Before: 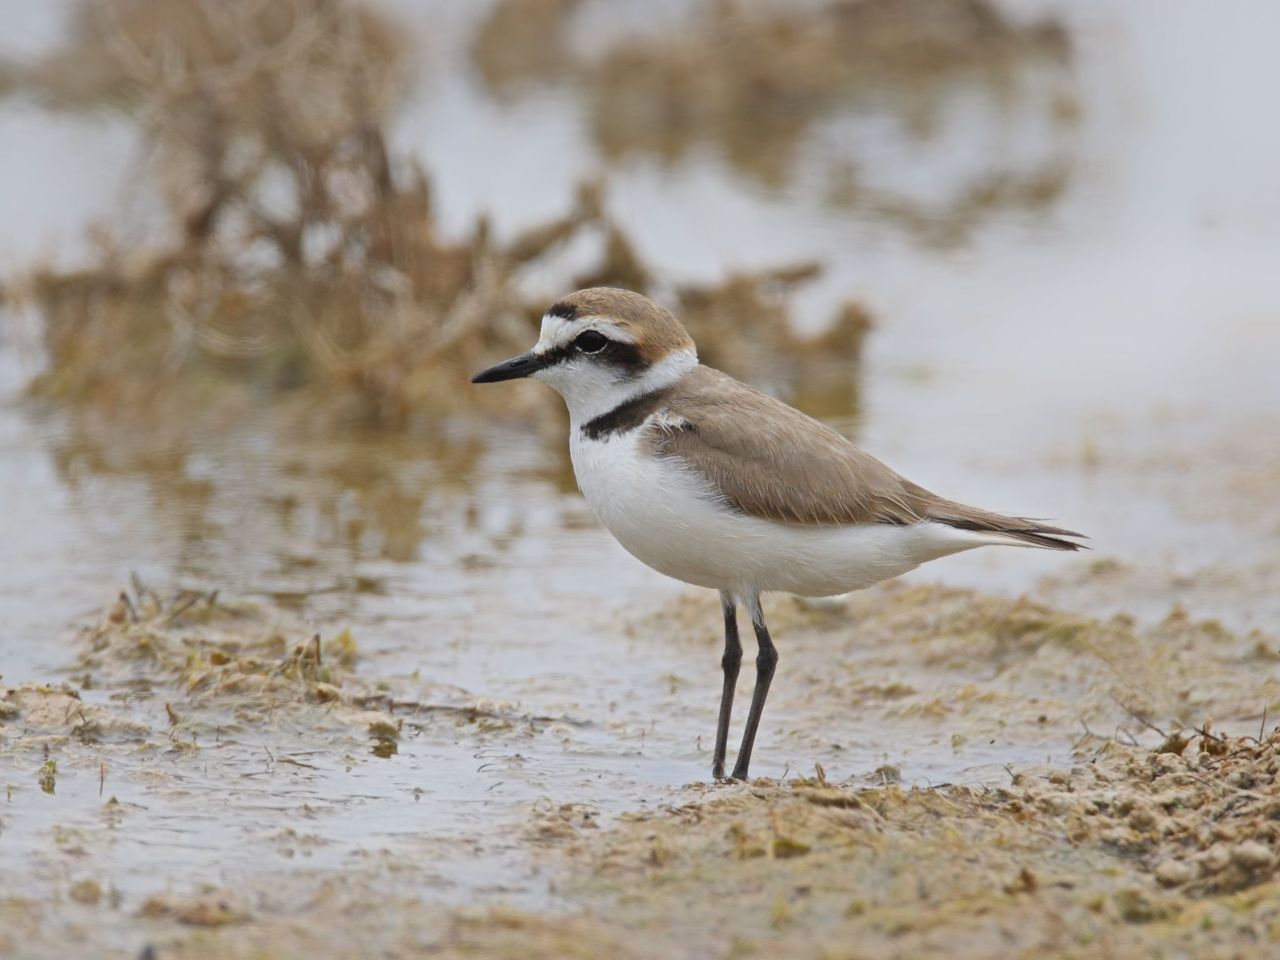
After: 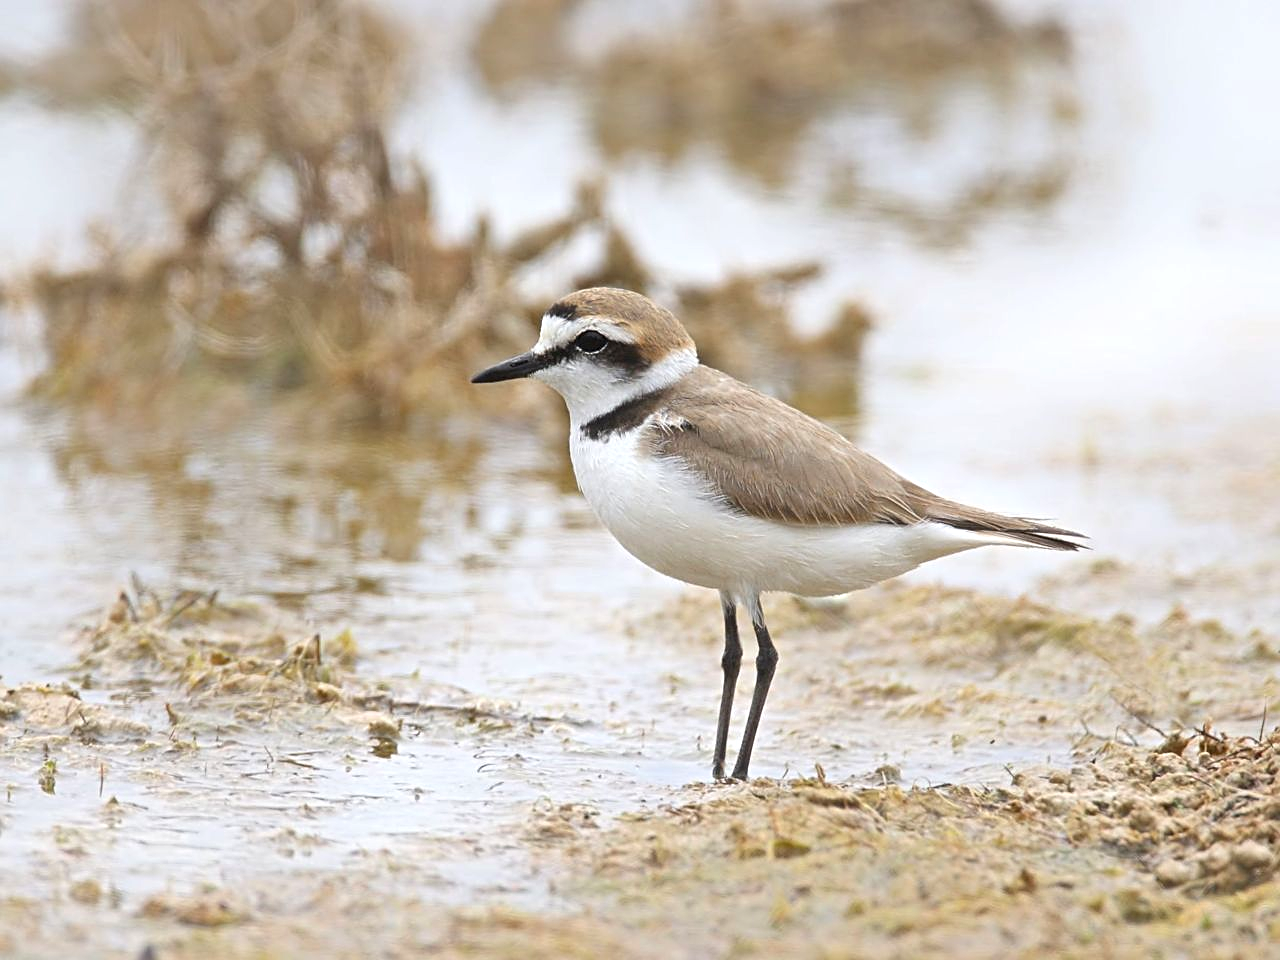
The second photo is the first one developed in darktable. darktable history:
sharpen: on, module defaults
exposure: exposure 0.661 EV, compensate highlight preservation false
contrast equalizer: y [[0.5 ×6], [0.5 ×6], [0.5, 0.5, 0.501, 0.545, 0.707, 0.863], [0 ×6], [0 ×6]]
